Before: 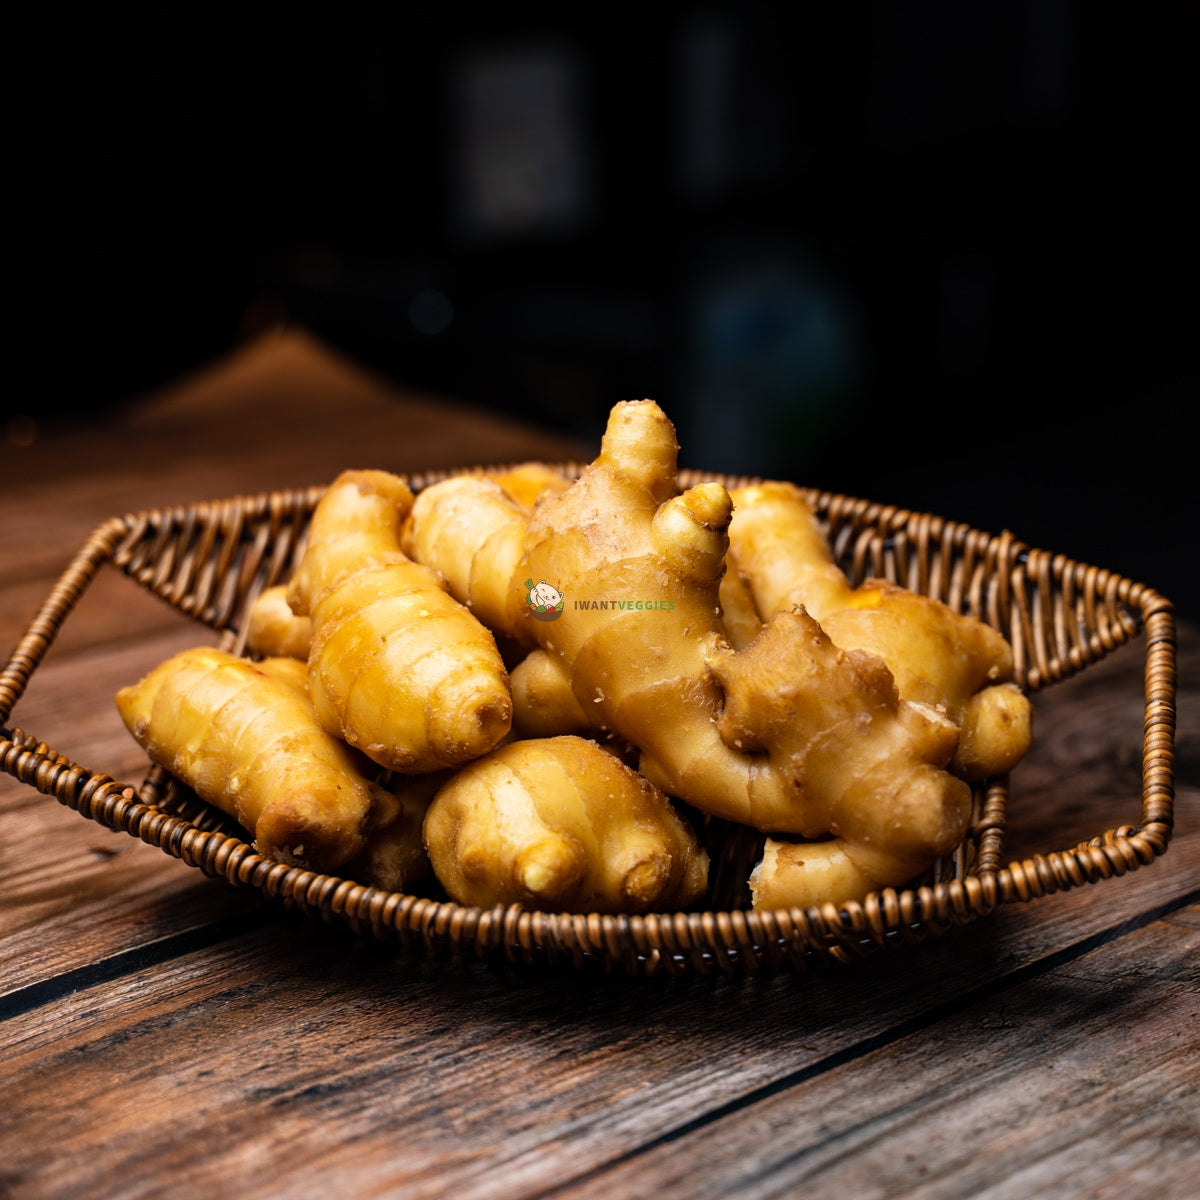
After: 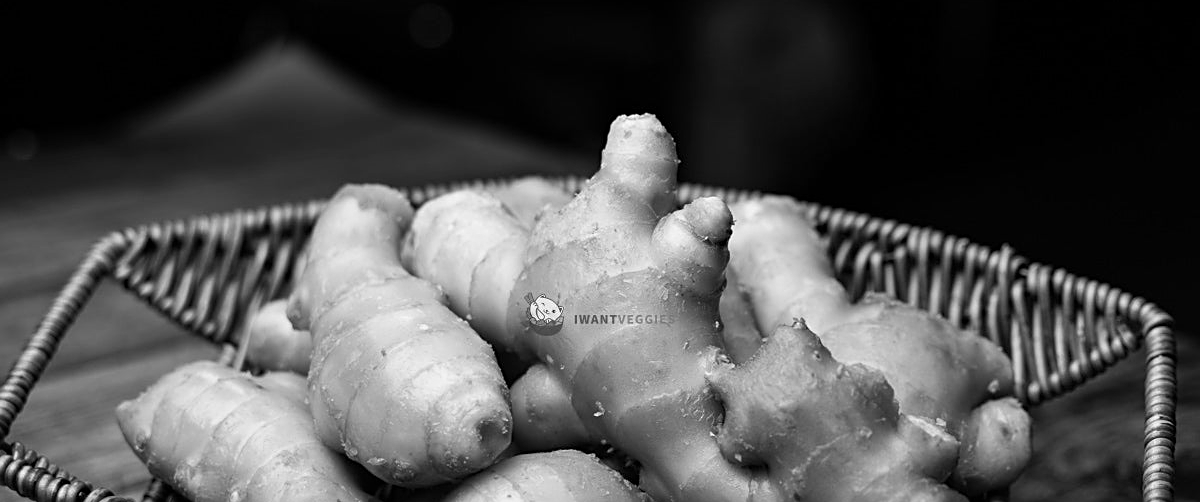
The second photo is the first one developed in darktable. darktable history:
monochrome: on, module defaults
sharpen: on, module defaults
crop and rotate: top 23.84%, bottom 34.294%
